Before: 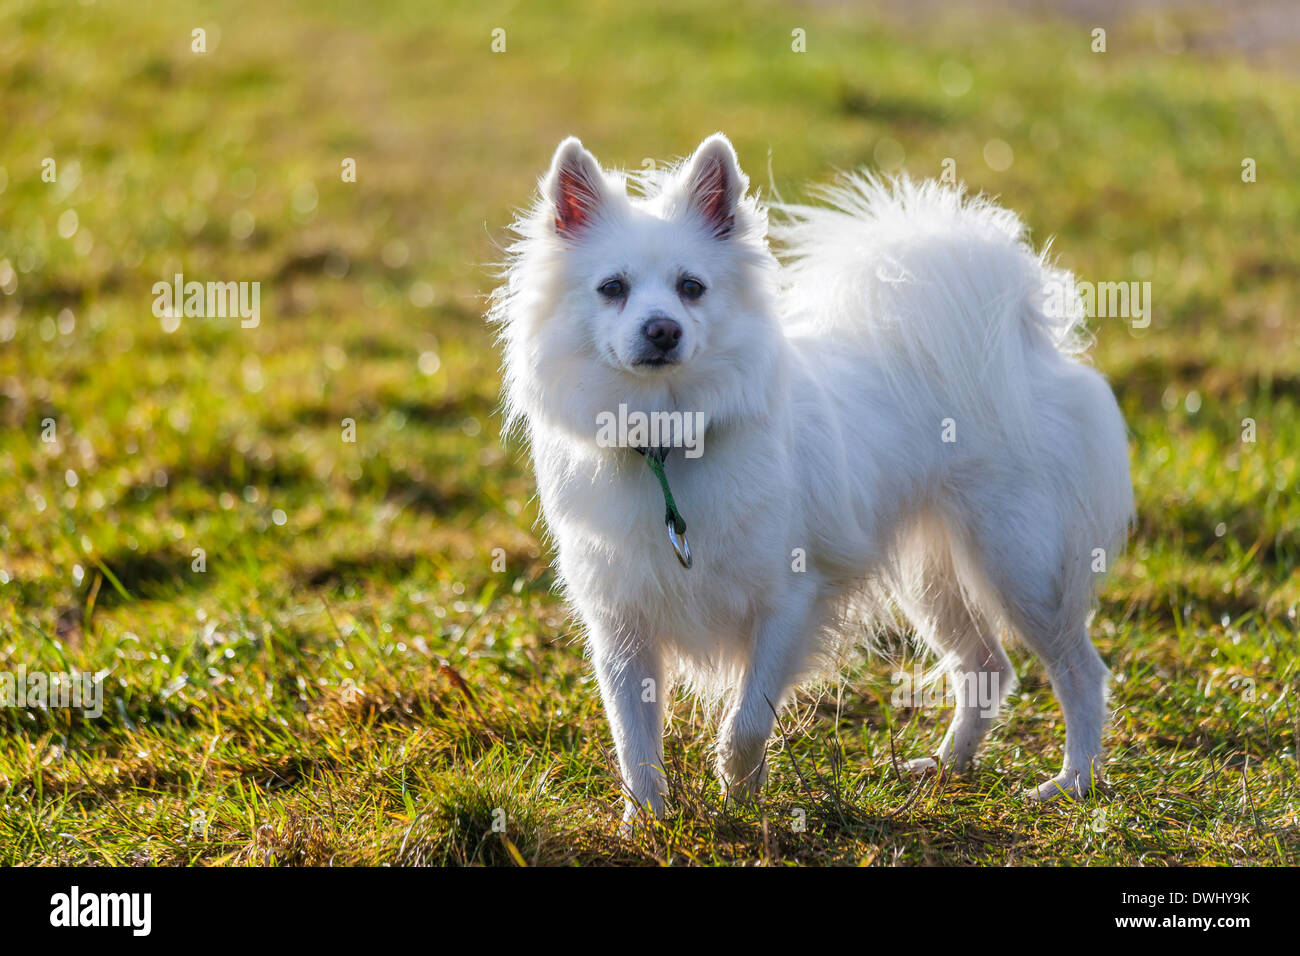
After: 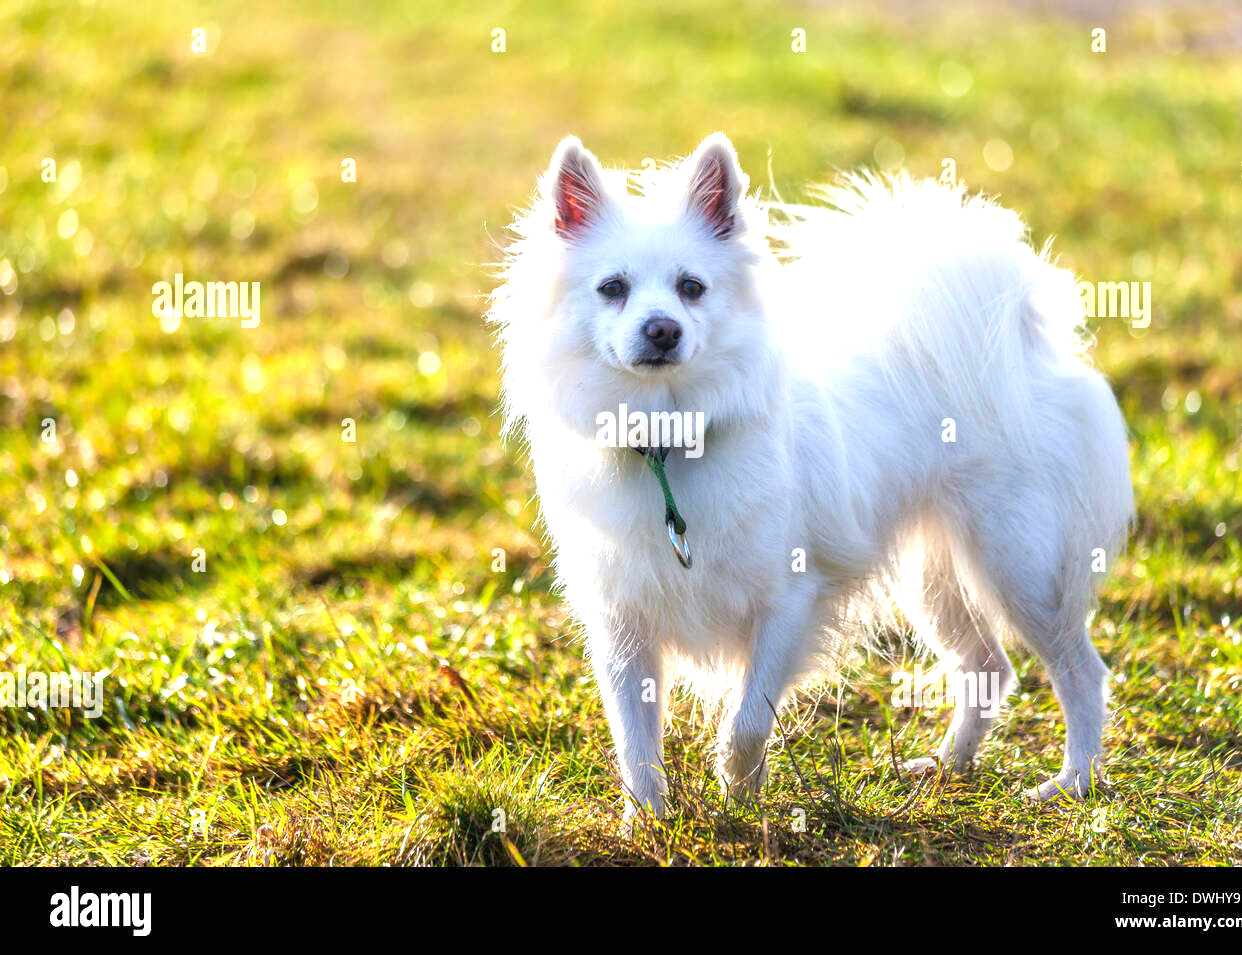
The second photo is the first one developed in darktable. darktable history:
crop: right 4.414%, bottom 0.029%
exposure: exposure 1 EV, compensate highlight preservation false
